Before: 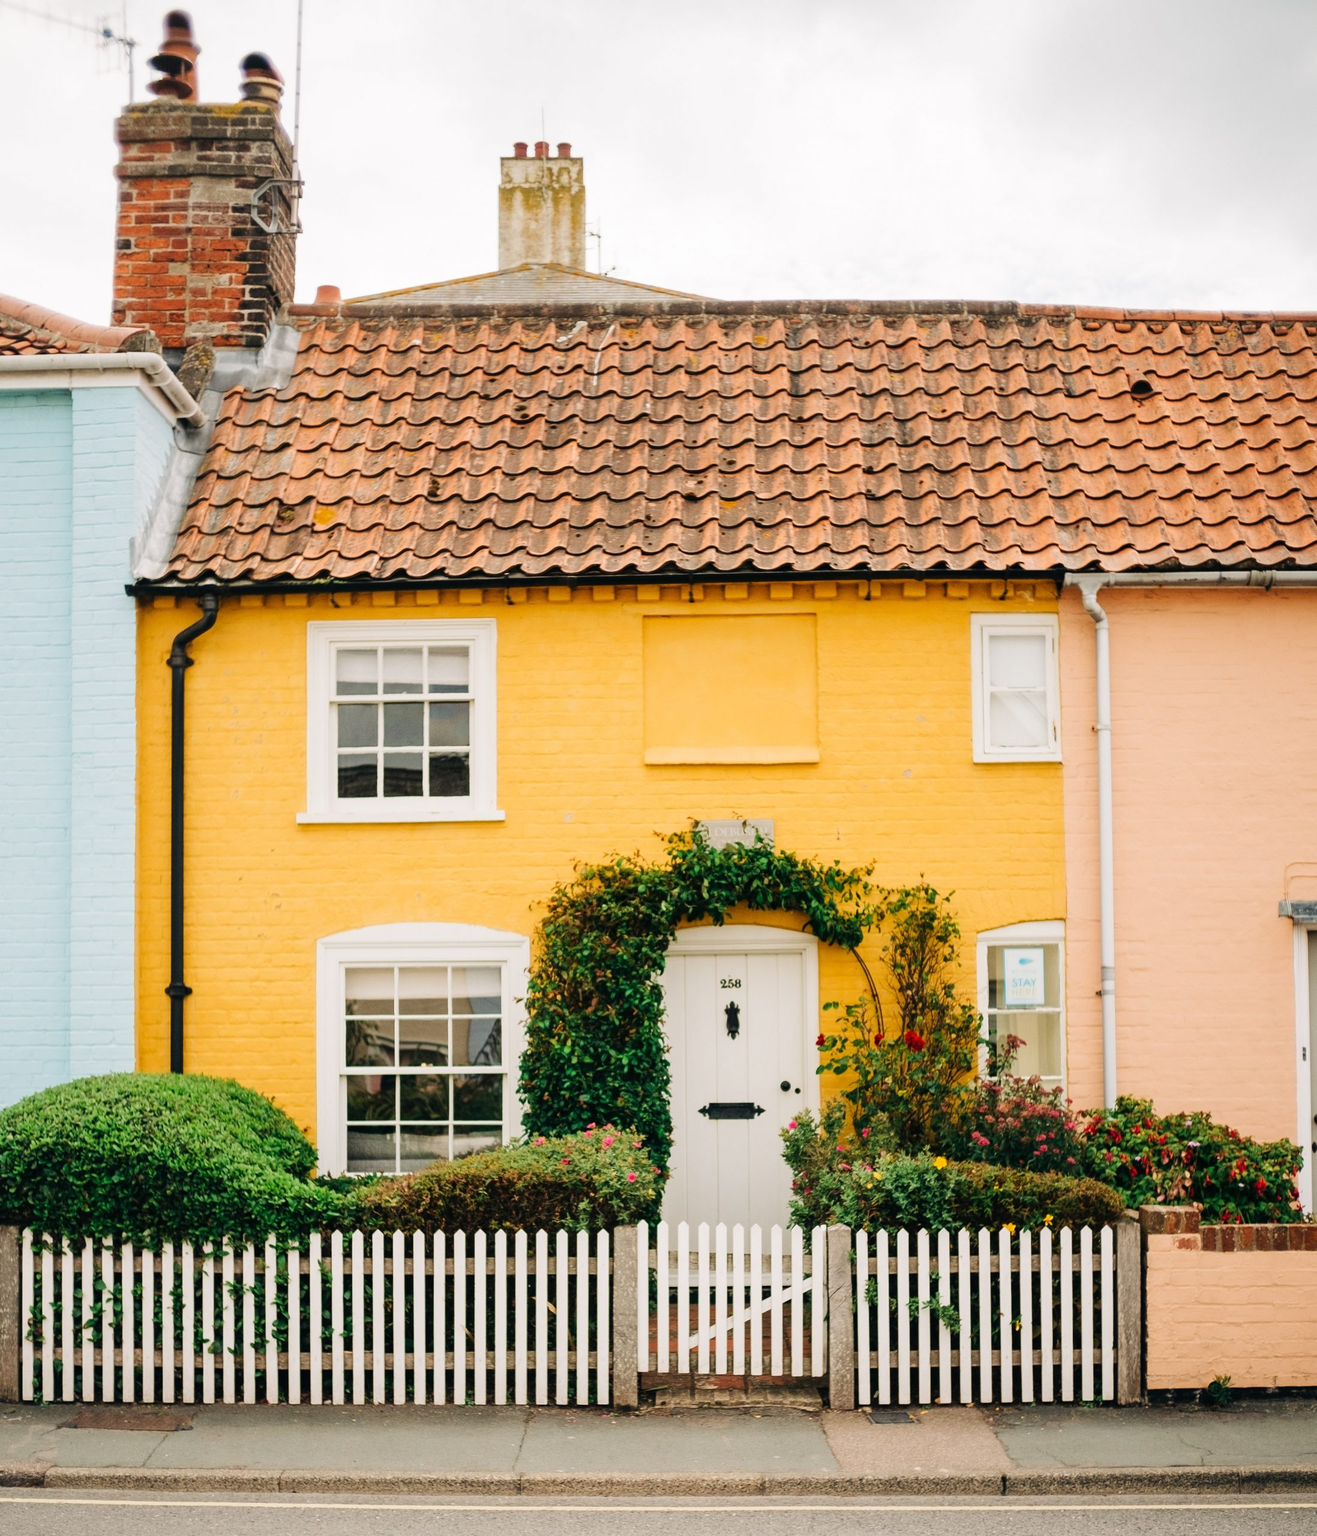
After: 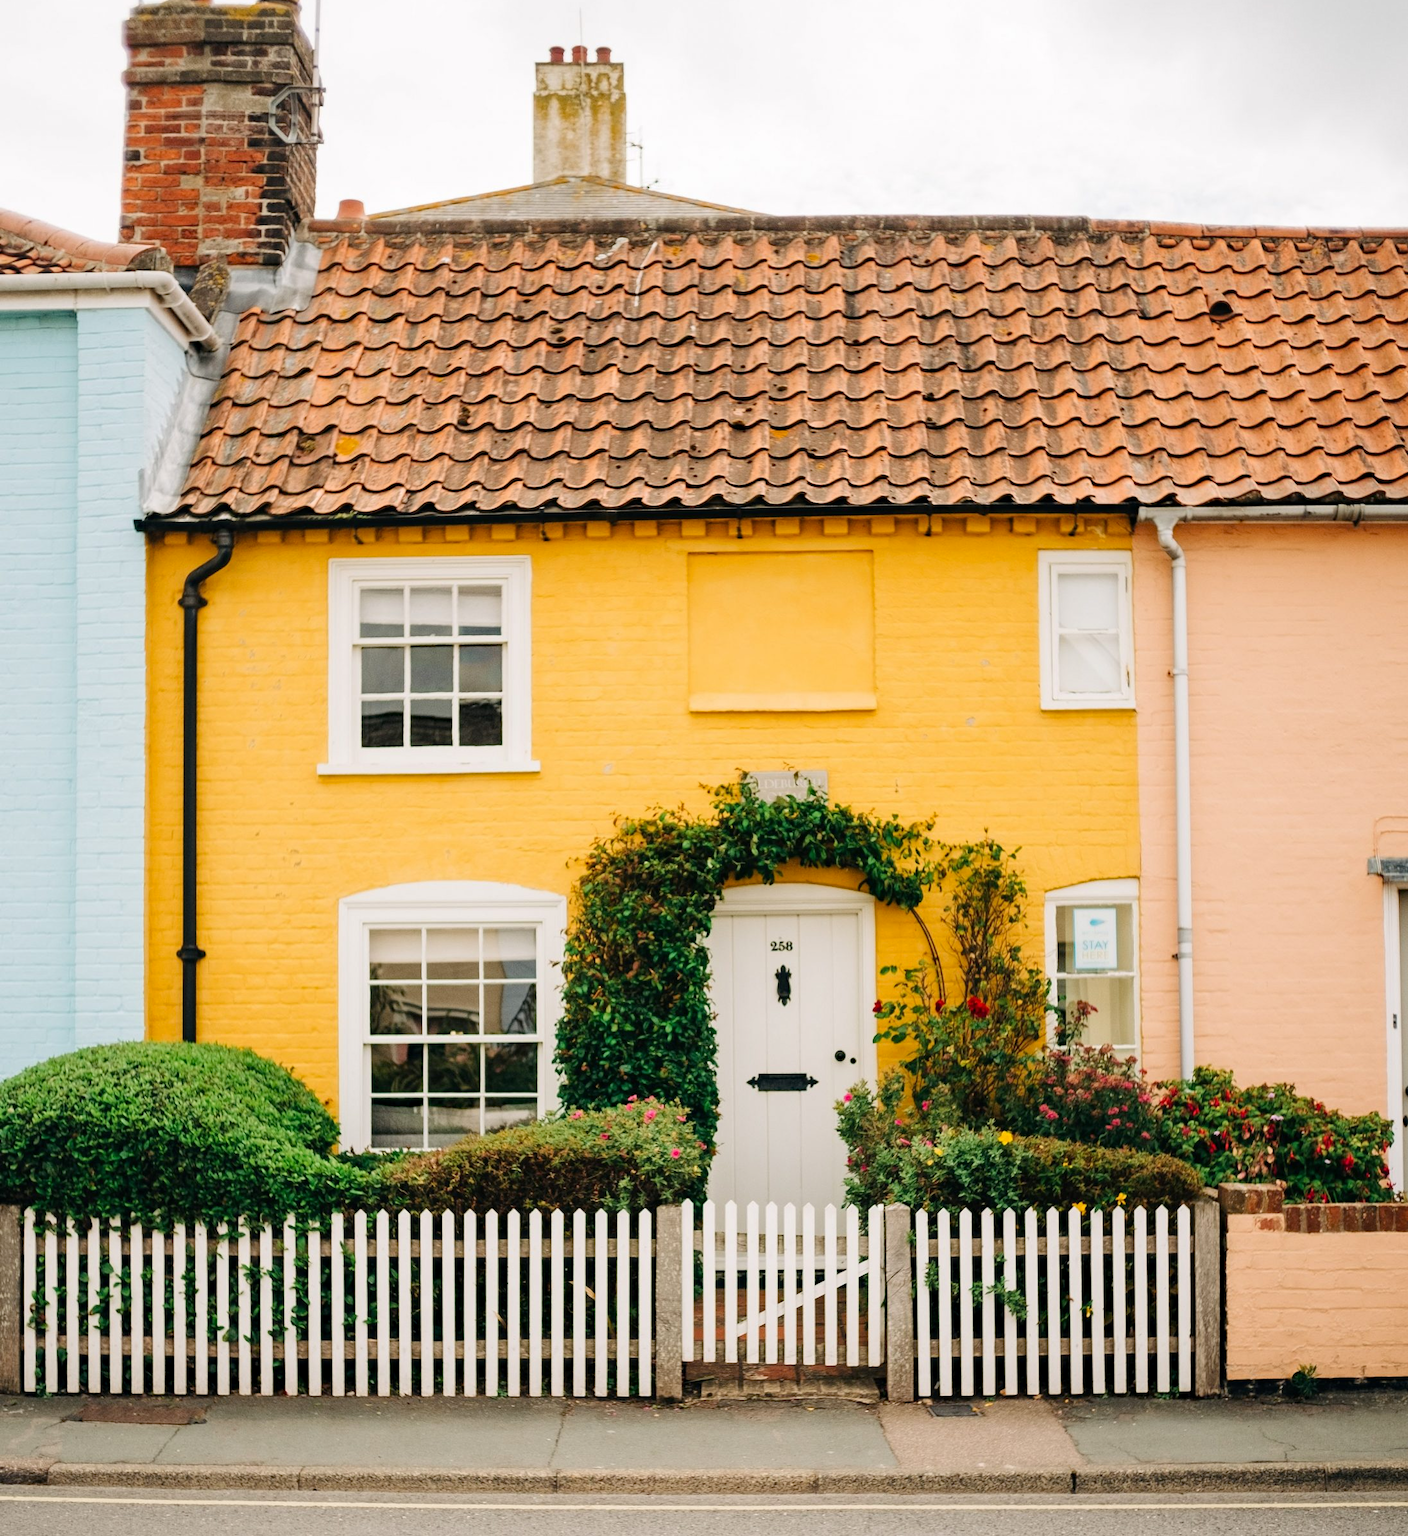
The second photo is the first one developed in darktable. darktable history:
haze removal: adaptive false
crop and rotate: top 6.46%
